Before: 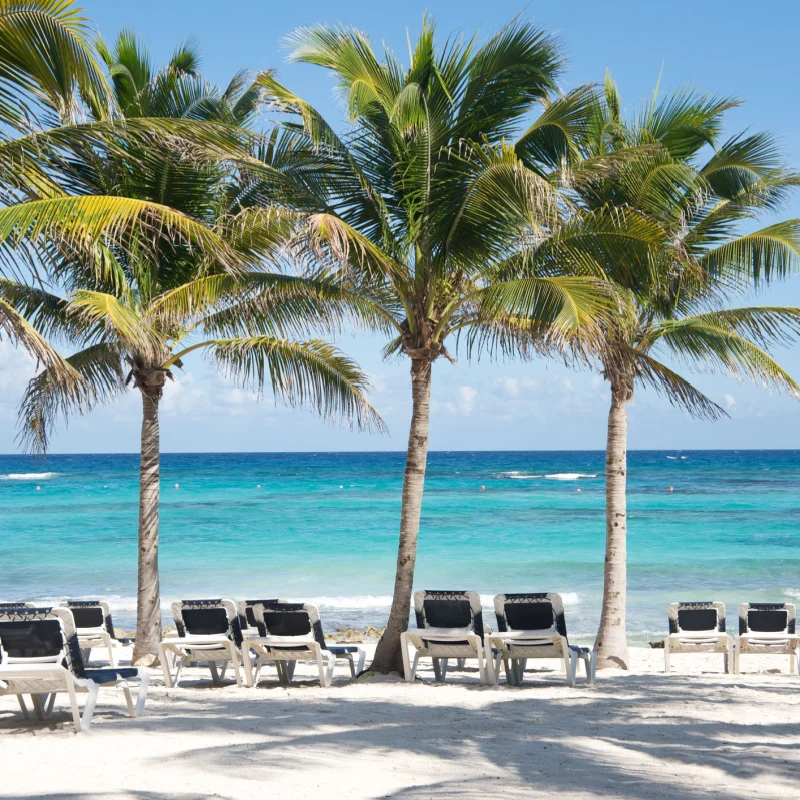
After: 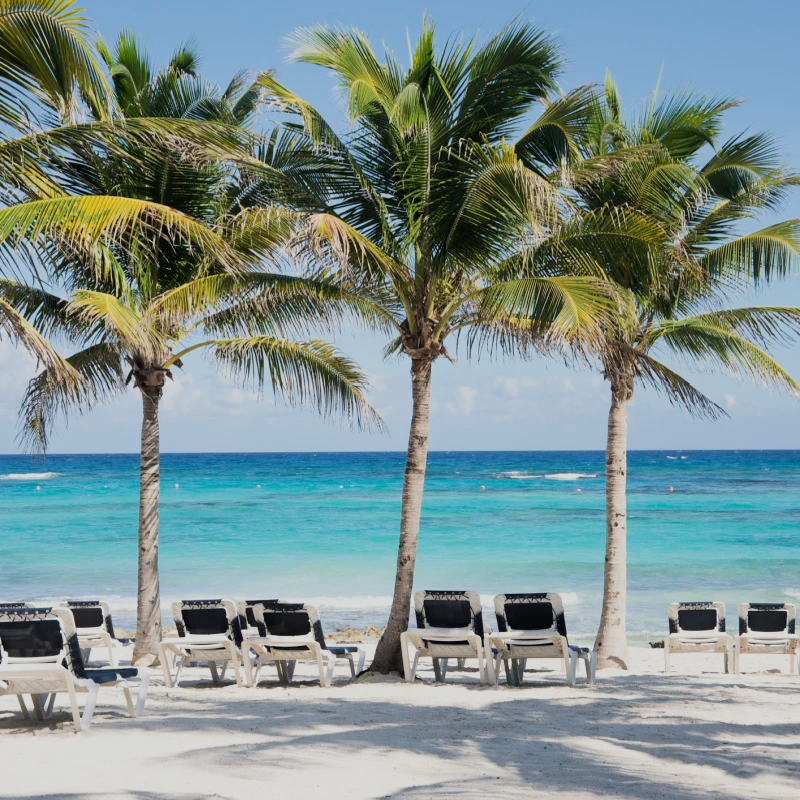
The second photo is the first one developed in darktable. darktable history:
filmic rgb: middle gray luminance 29.21%, black relative exposure -10.21 EV, white relative exposure 5.51 EV, threshold 3.02 EV, target black luminance 0%, hardness 3.95, latitude 2.52%, contrast 1.126, highlights saturation mix 4.96%, shadows ↔ highlights balance 15.94%, contrast in shadows safe, enable highlight reconstruction true
